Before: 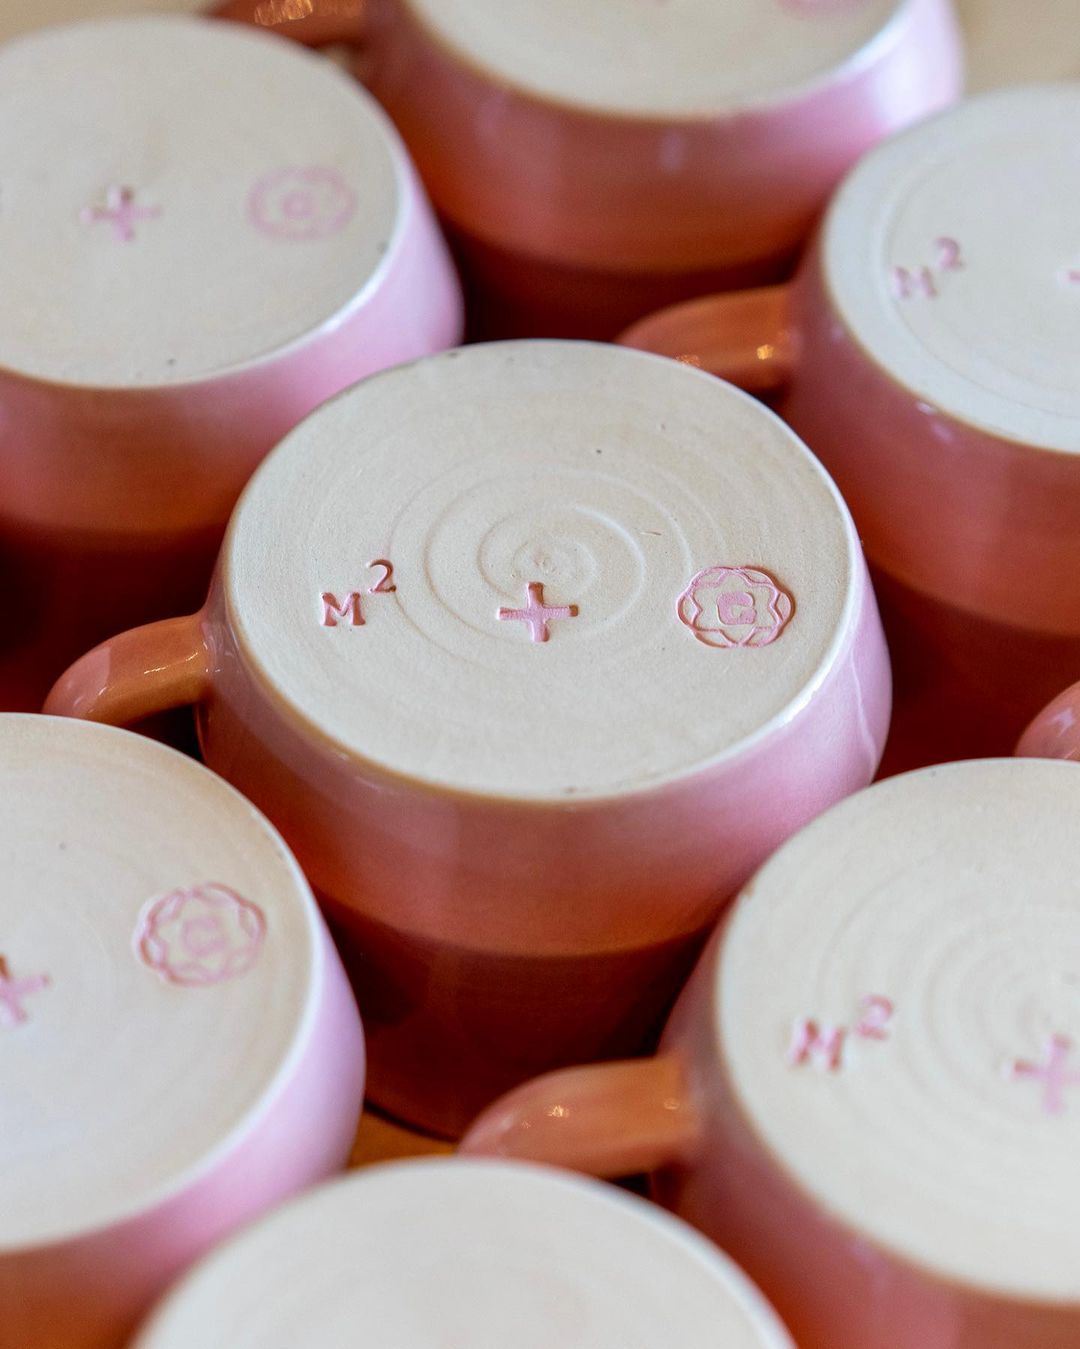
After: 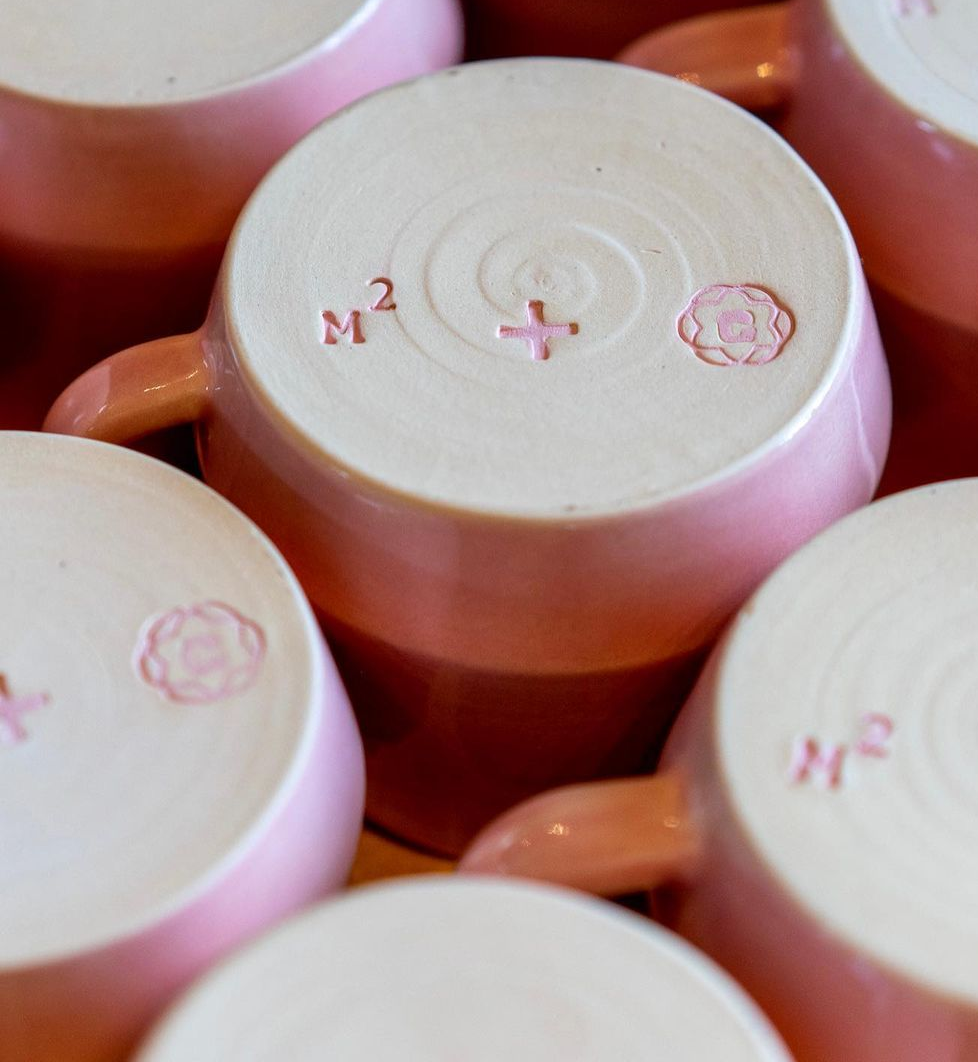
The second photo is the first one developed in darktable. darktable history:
rgb curve: mode RGB, independent channels
crop: top 20.916%, right 9.437%, bottom 0.316%
